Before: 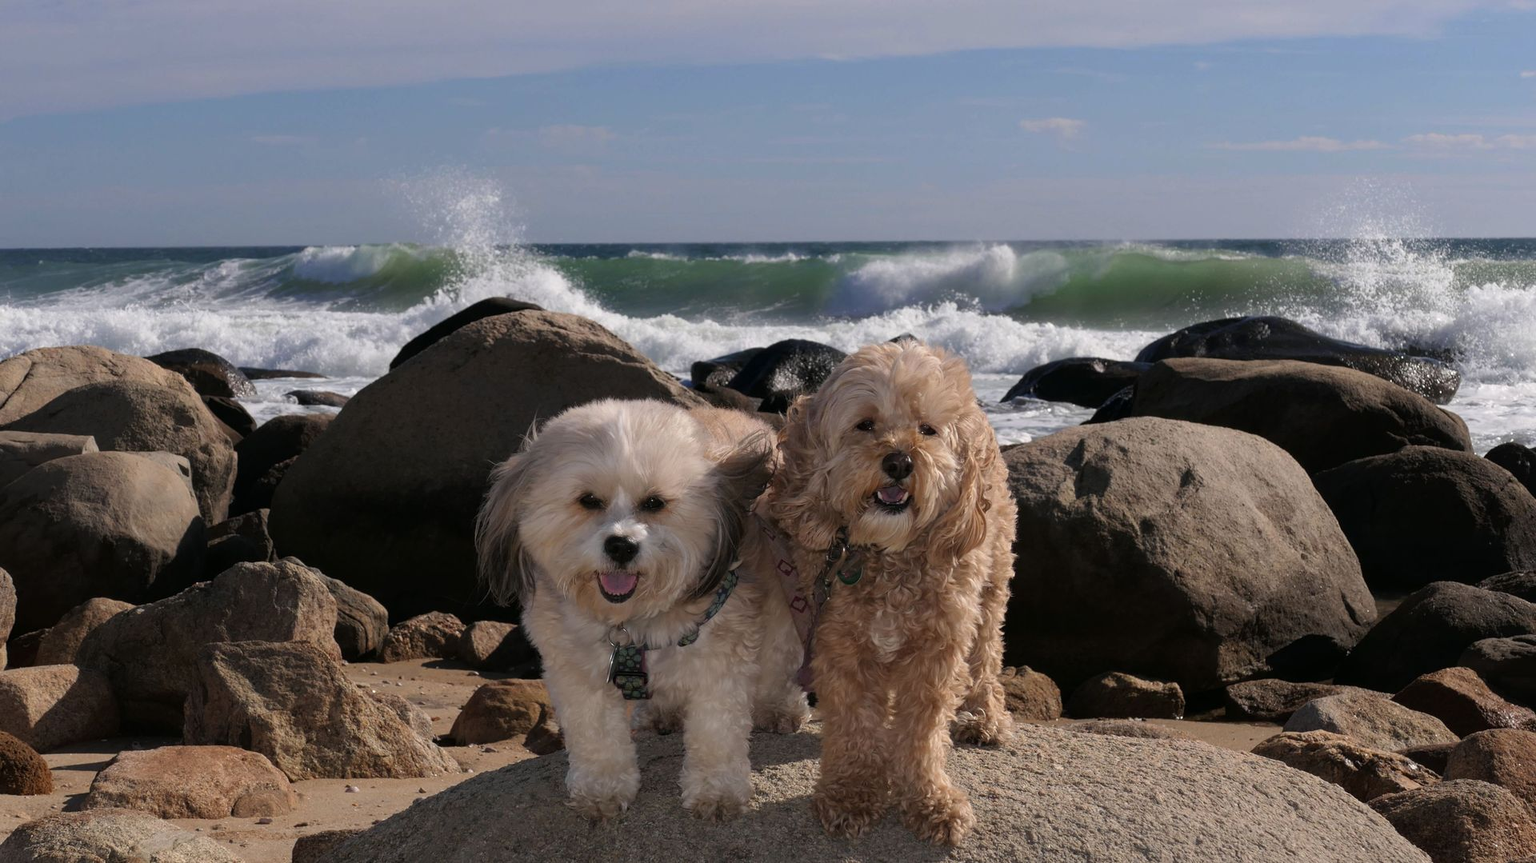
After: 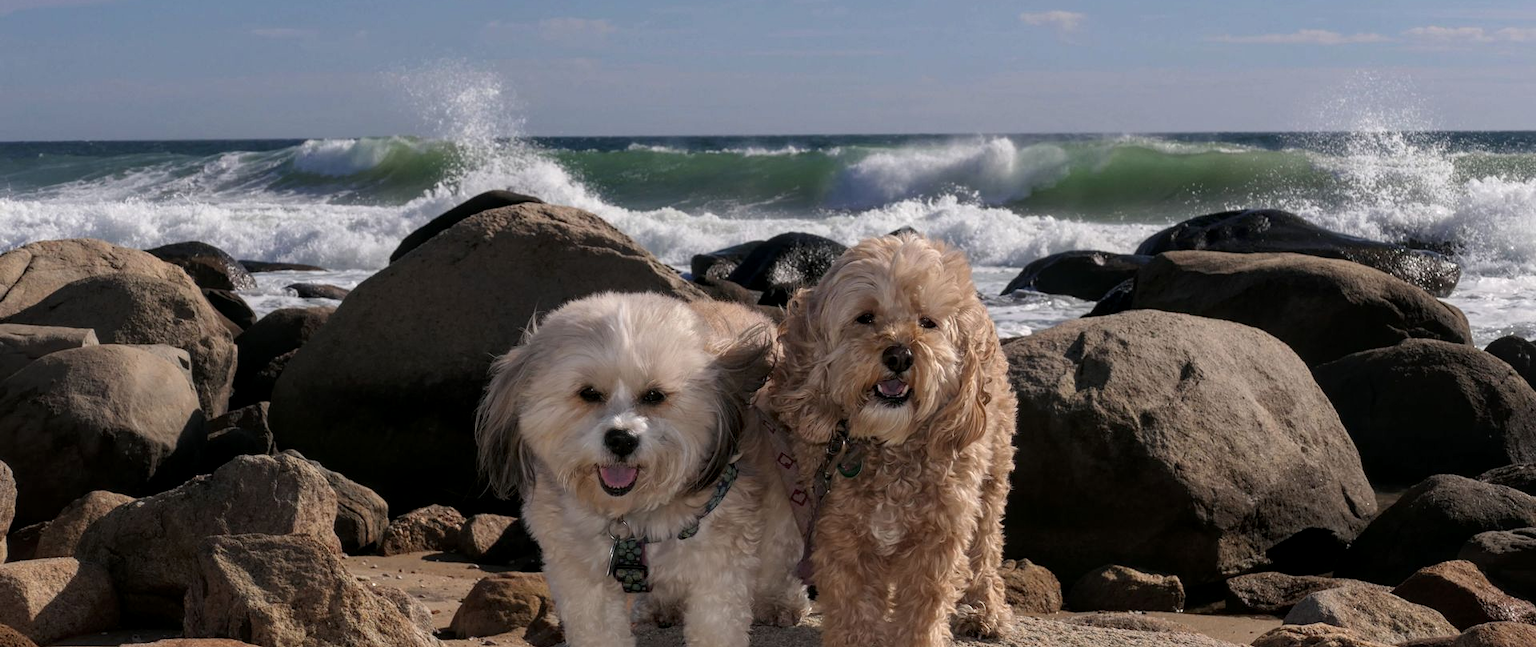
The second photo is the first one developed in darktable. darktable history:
crop and rotate: top 12.5%, bottom 12.5%
local contrast: on, module defaults
